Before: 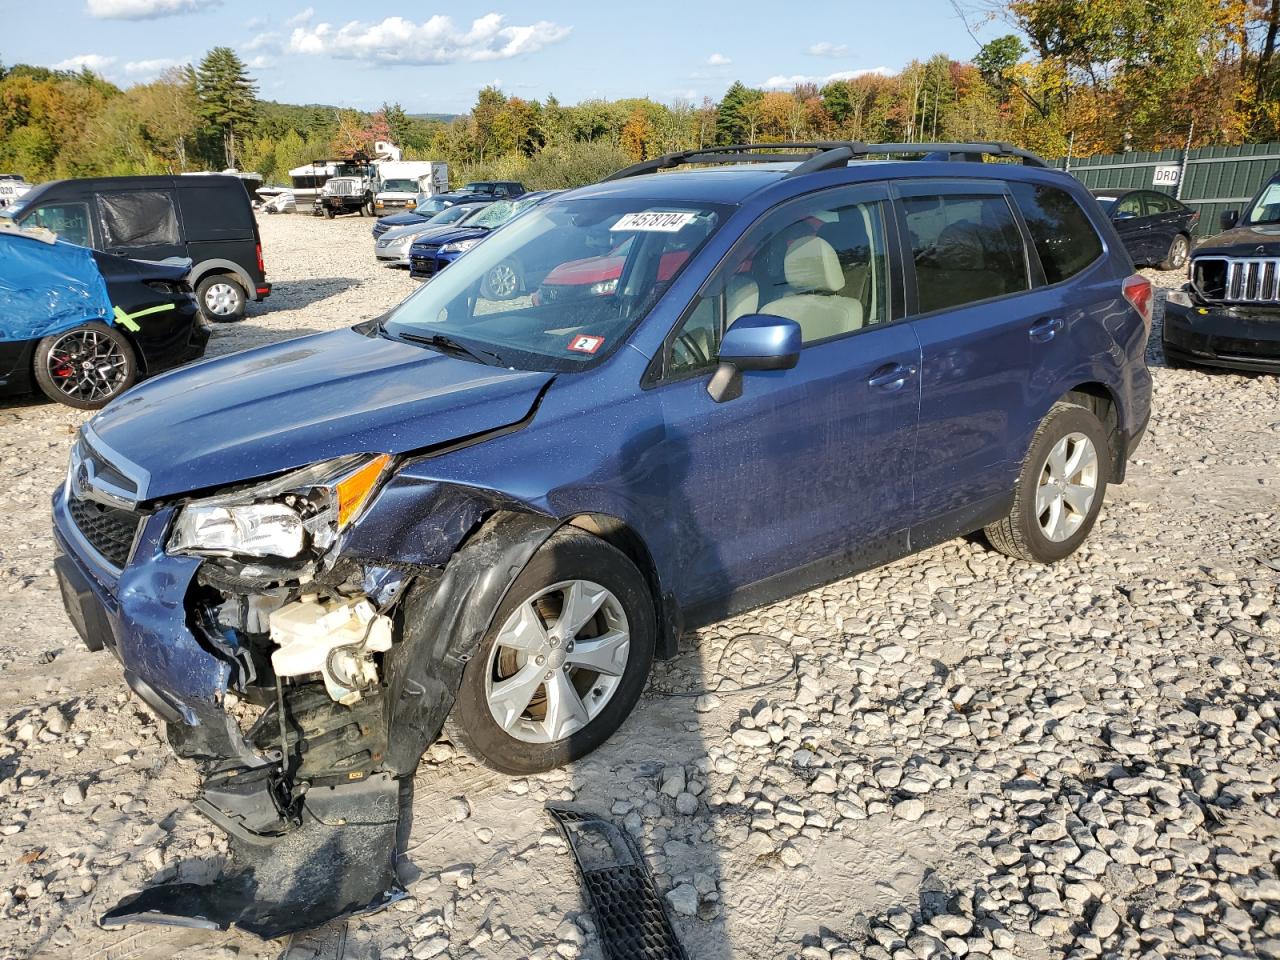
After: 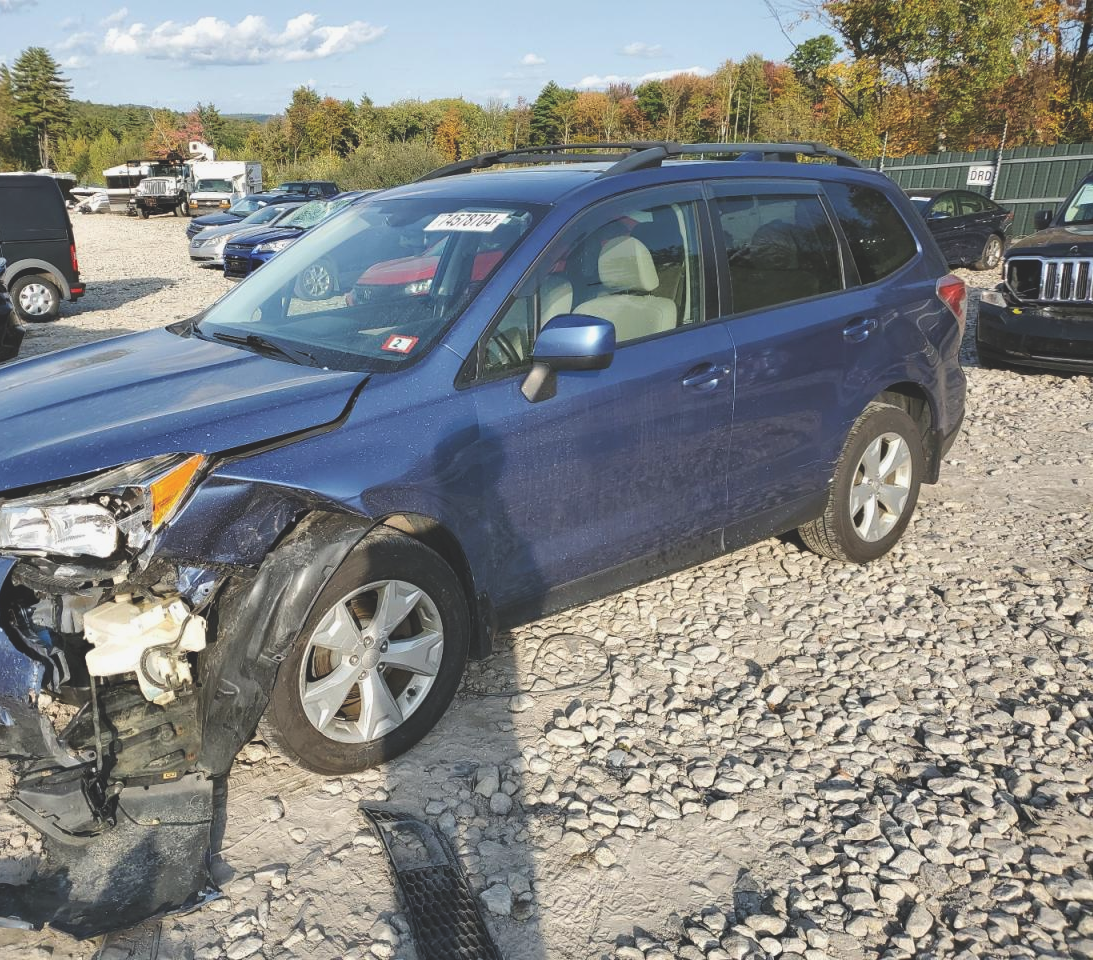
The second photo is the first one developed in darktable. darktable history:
crop and rotate: left 14.584%
exposure: black level correction -0.025, exposure -0.117 EV, compensate highlight preservation false
